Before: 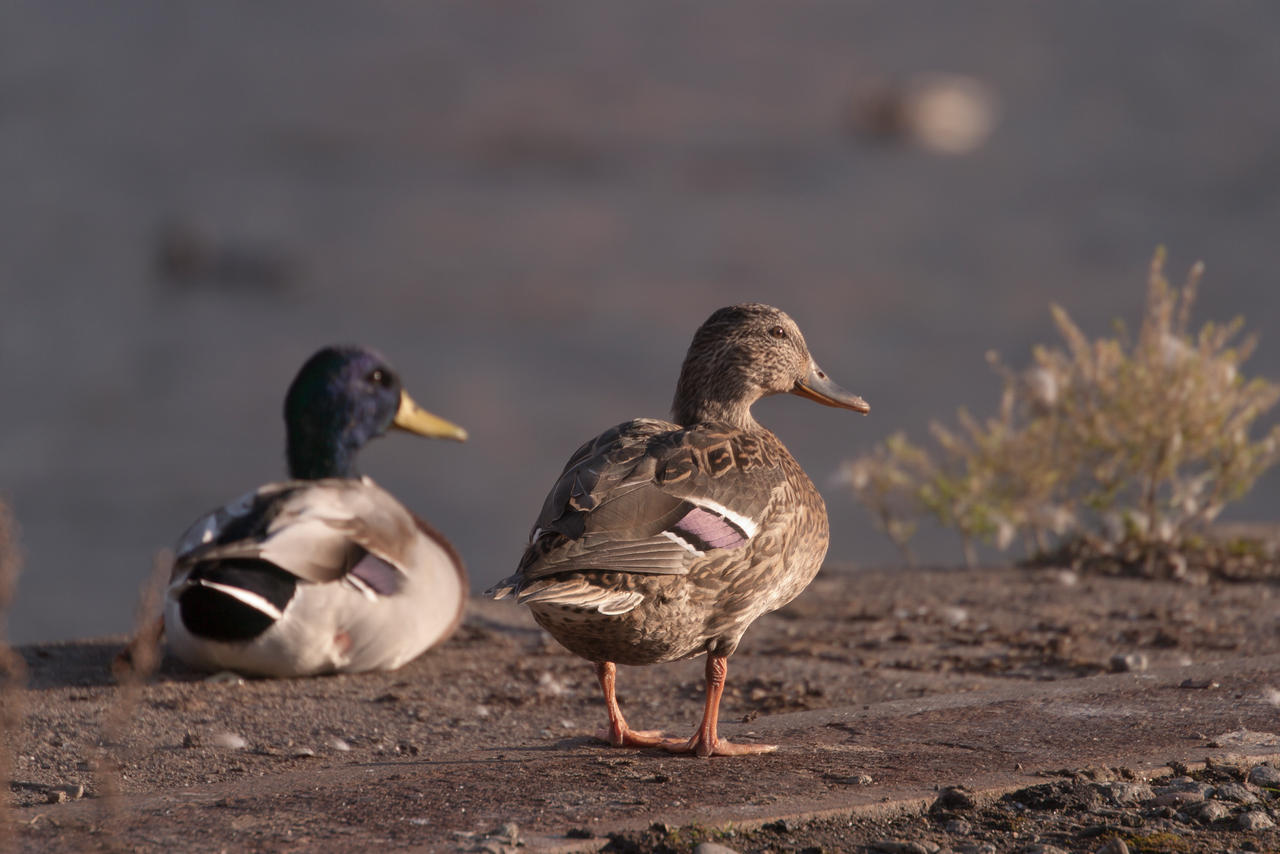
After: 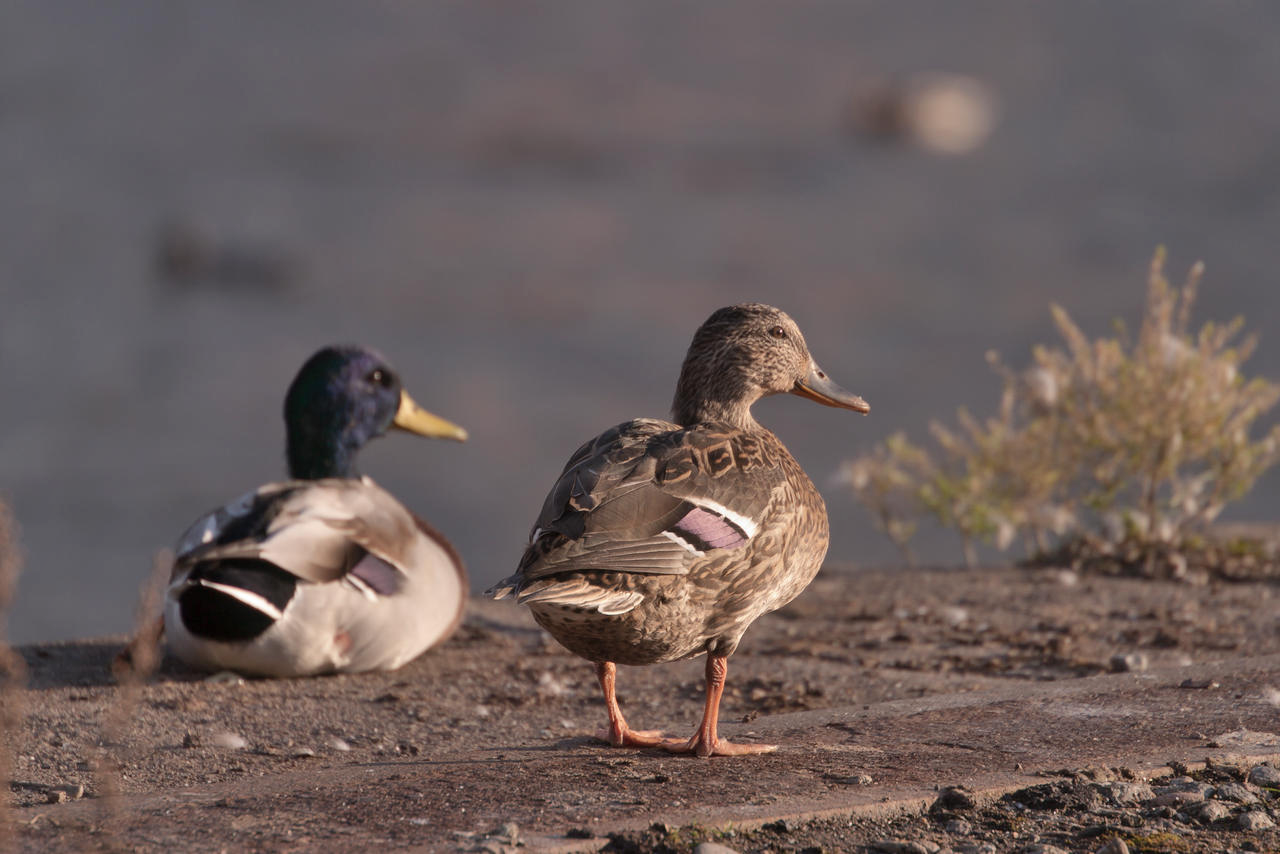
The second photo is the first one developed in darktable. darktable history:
shadows and highlights: shadows 59, soften with gaussian
